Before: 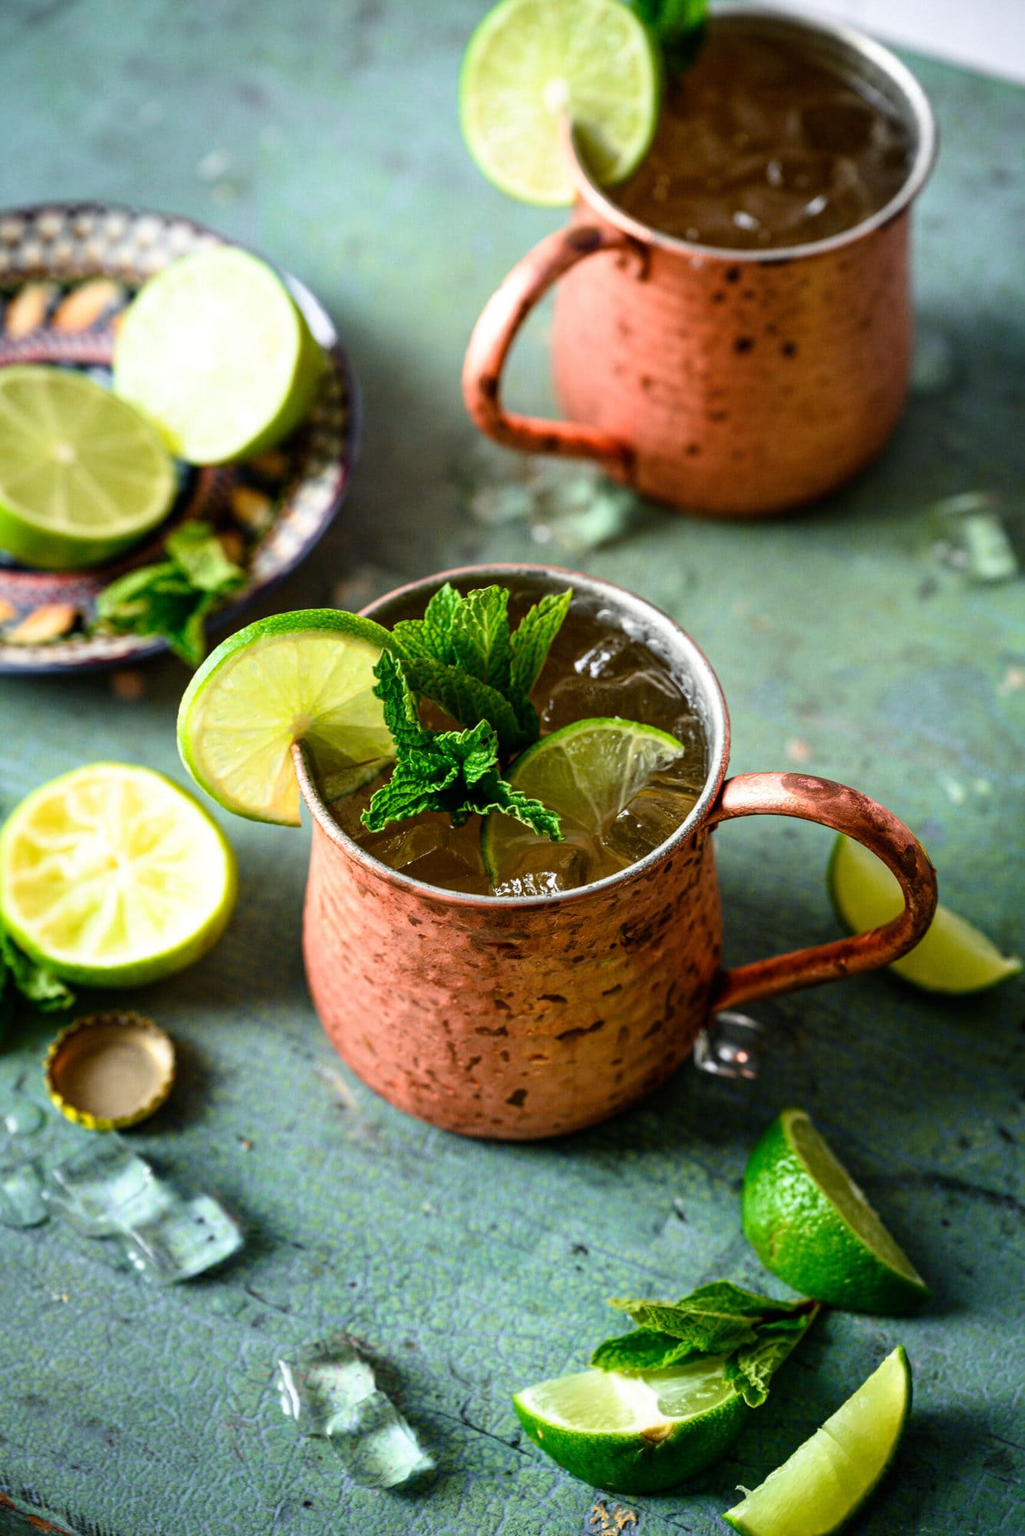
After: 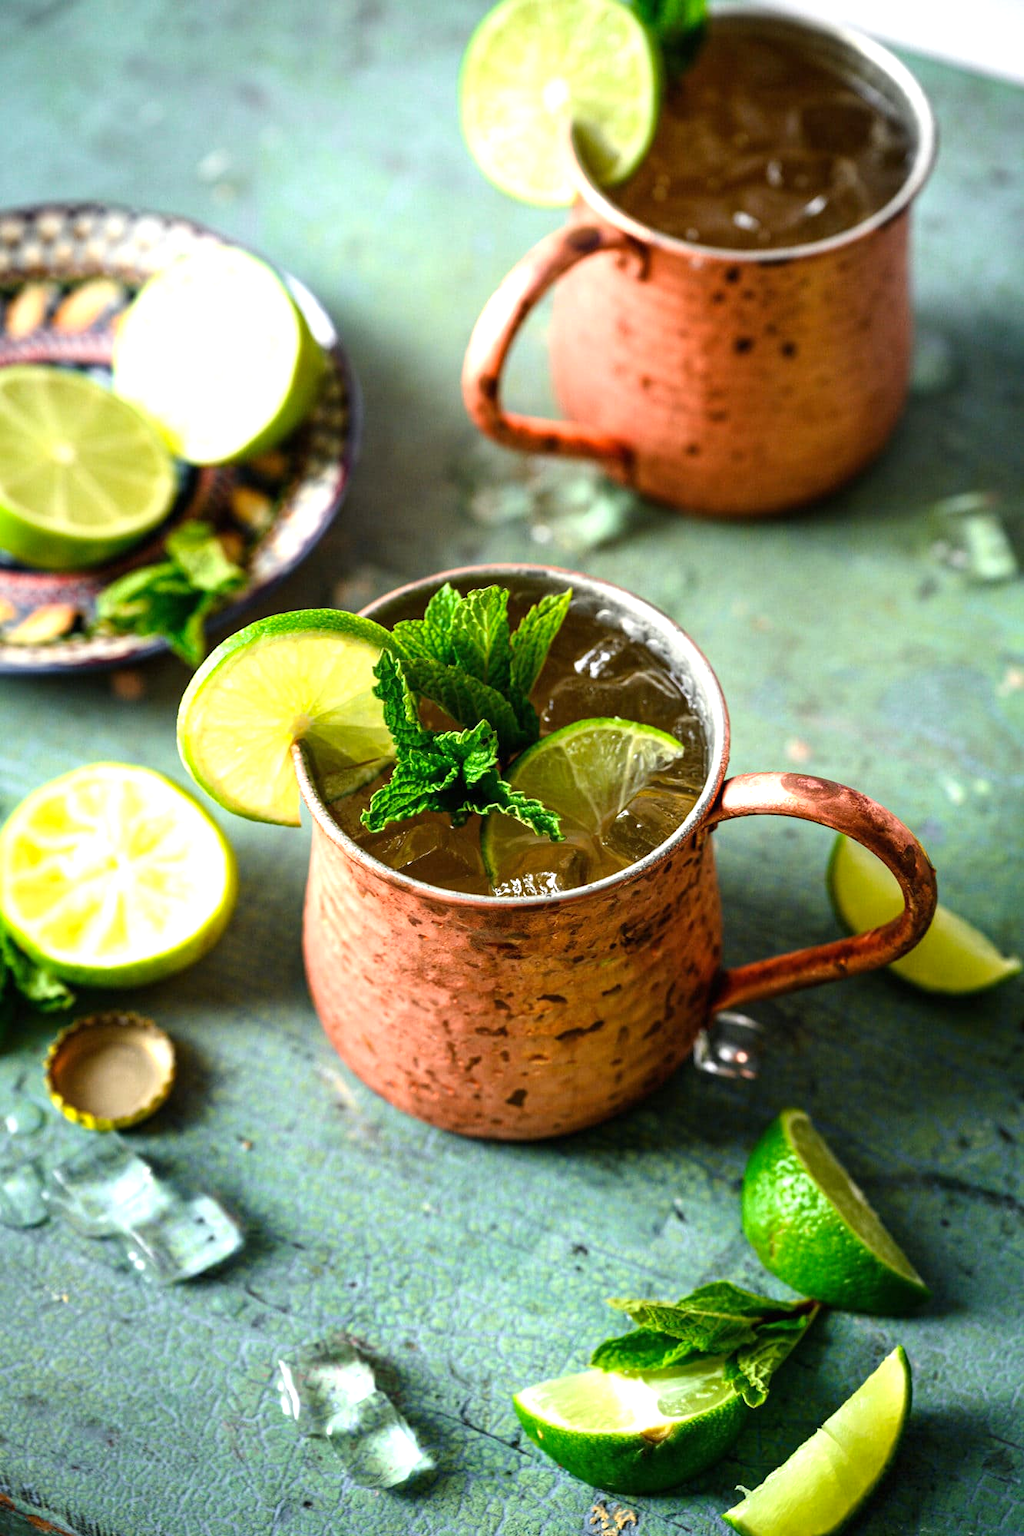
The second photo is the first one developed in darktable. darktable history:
contrast equalizer: y [[0.5 ×6], [0.5 ×6], [0.975, 0.964, 0.925, 0.865, 0.793, 0.721], [0 ×6], [0 ×6]], mix 0.318
color correction: highlights b* 2.95
exposure: black level correction 0, exposure 0.499 EV, compensate highlight preservation false
